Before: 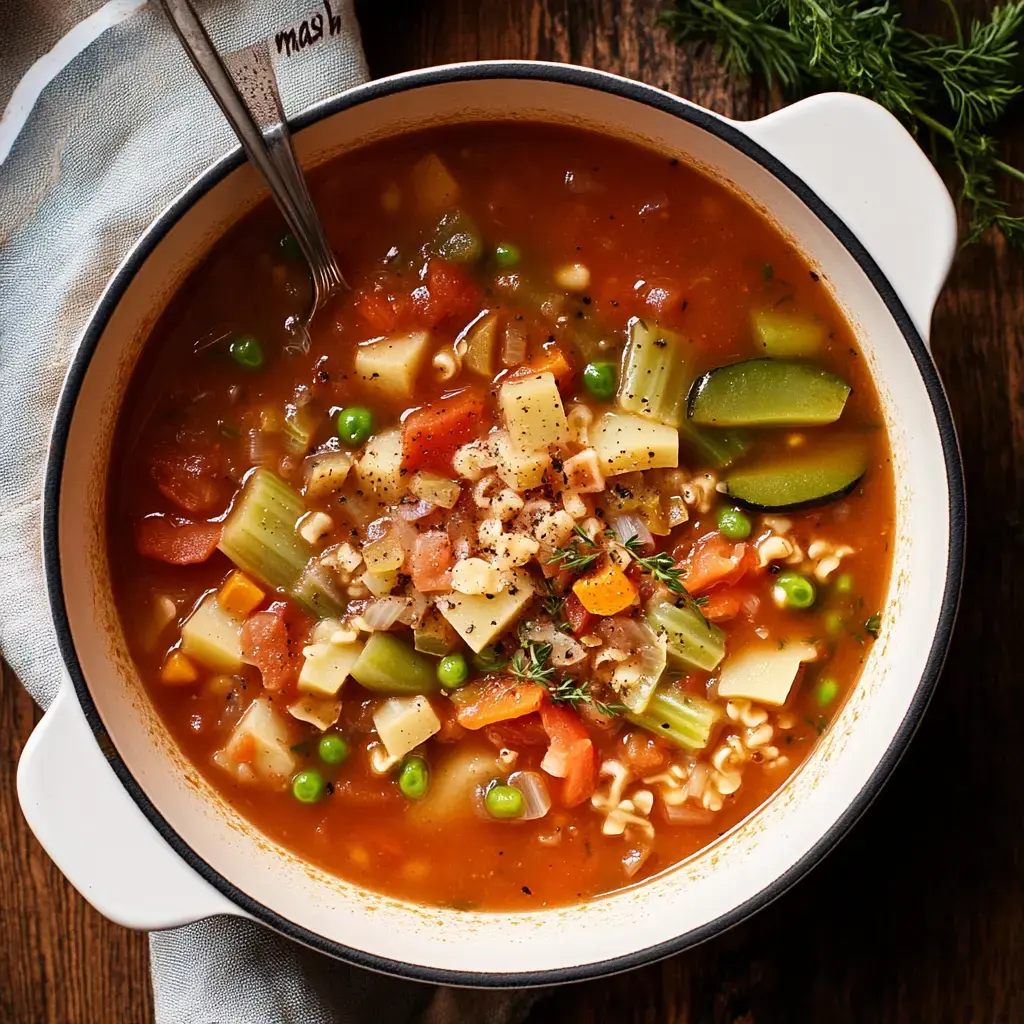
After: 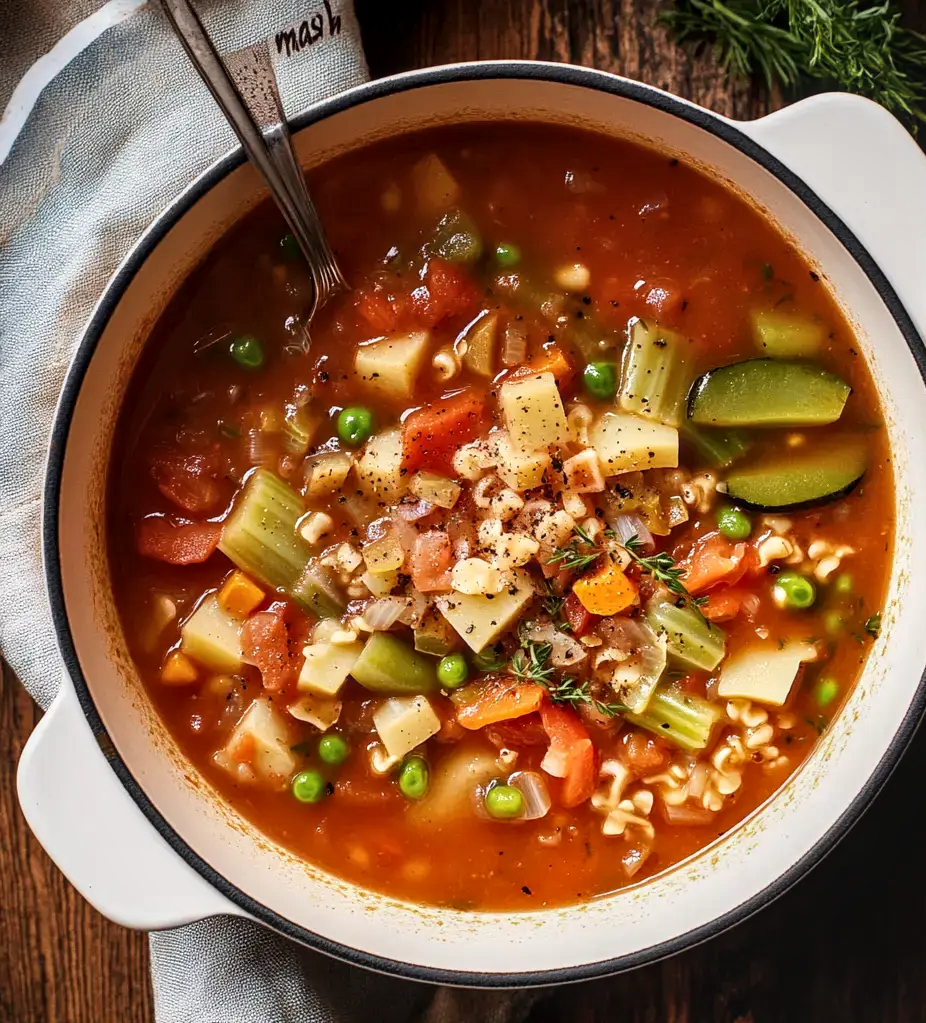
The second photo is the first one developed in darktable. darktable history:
crop: right 9.487%, bottom 0.02%
local contrast: on, module defaults
